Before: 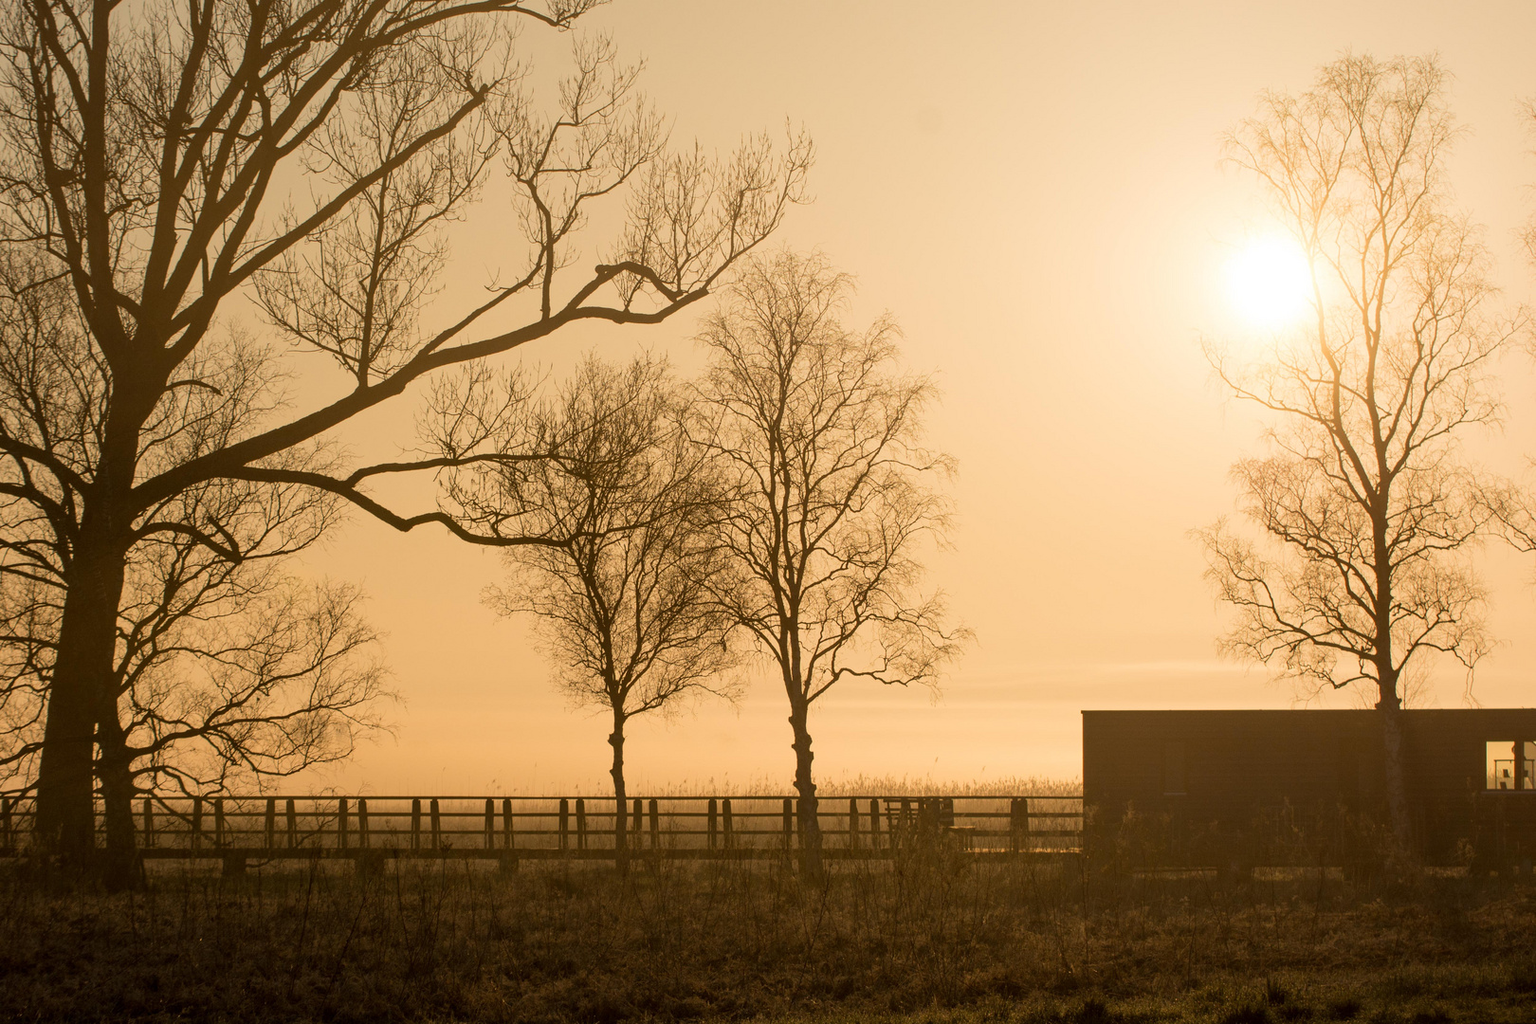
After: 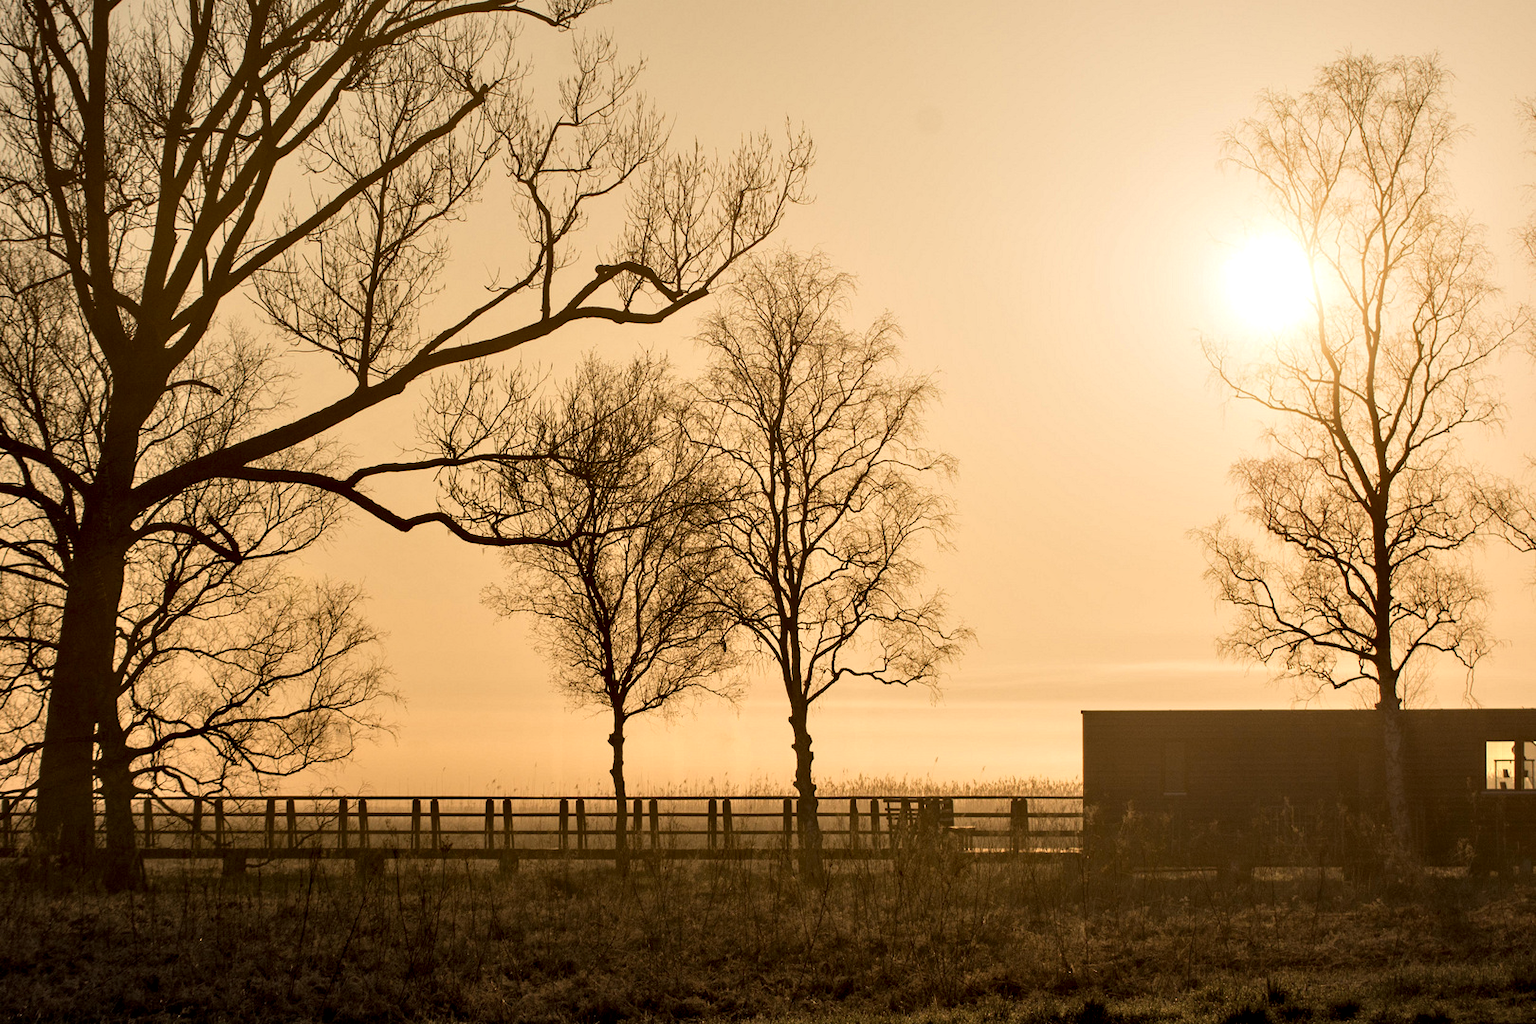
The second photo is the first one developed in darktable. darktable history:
contrast equalizer: y [[0.601, 0.6, 0.598, 0.598, 0.6, 0.601], [0.5 ×6], [0.5 ×6], [0 ×6], [0 ×6]]
